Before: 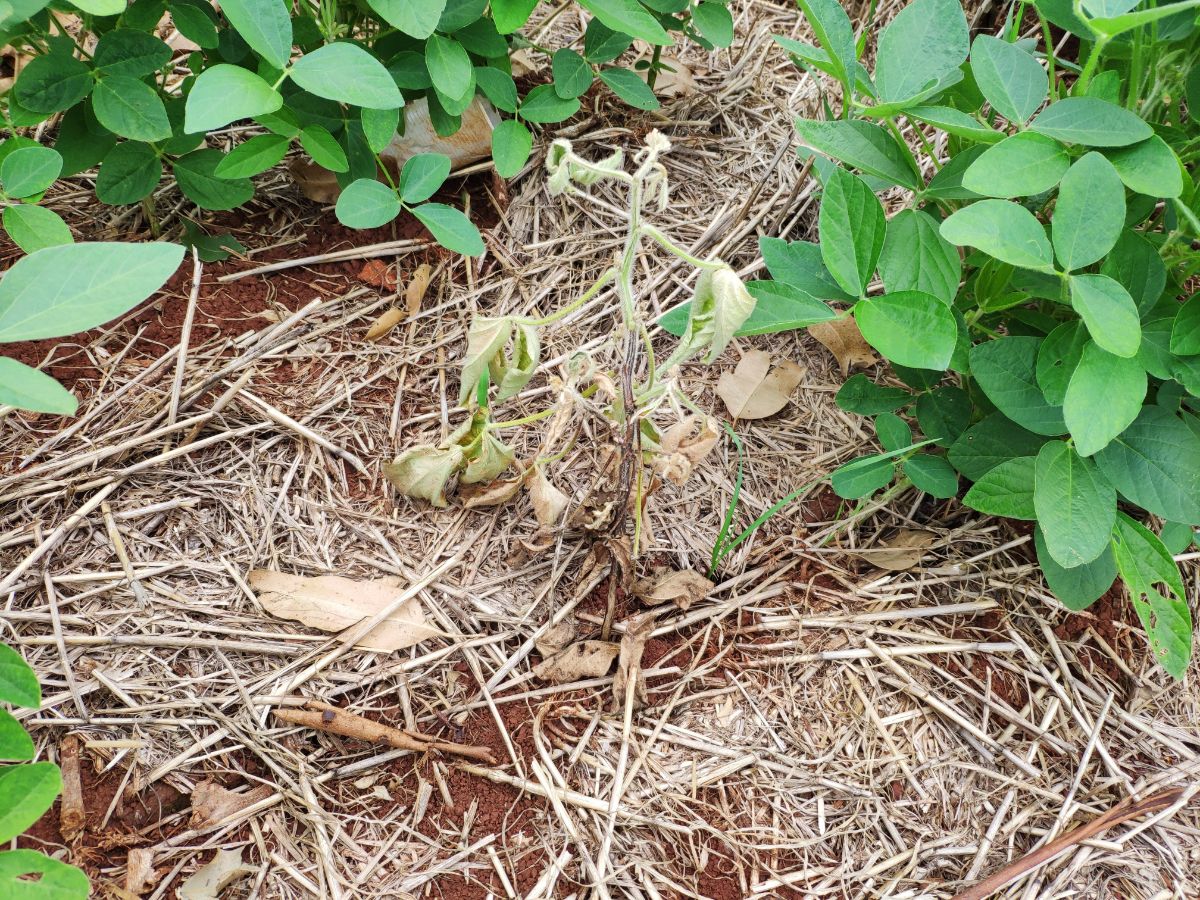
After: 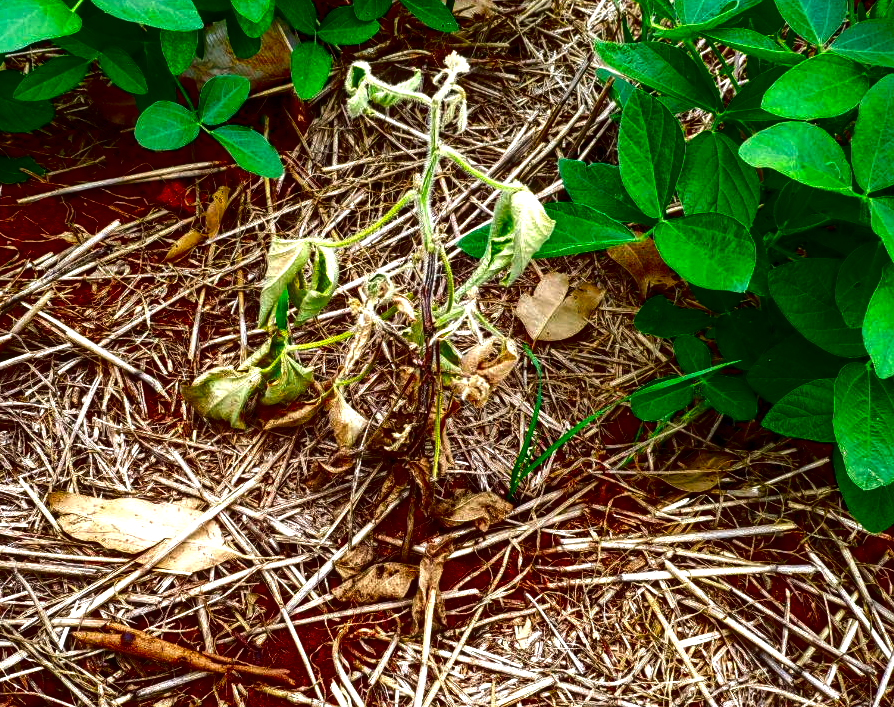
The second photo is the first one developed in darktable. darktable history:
local contrast: on, module defaults
base curve: preserve colors none
exposure: exposure -0.265 EV, compensate highlight preservation false
crop: left 16.793%, top 8.751%, right 8.68%, bottom 12.627%
tone equalizer: -8 EV -0.748 EV, -7 EV -0.722 EV, -6 EV -0.604 EV, -5 EV -0.385 EV, -3 EV 0.37 EV, -2 EV 0.6 EV, -1 EV 0.696 EV, +0 EV 0.732 EV, smoothing diameter 24.88%, edges refinement/feathering 13.78, preserve details guided filter
contrast brightness saturation: brightness -0.997, saturation 0.993
